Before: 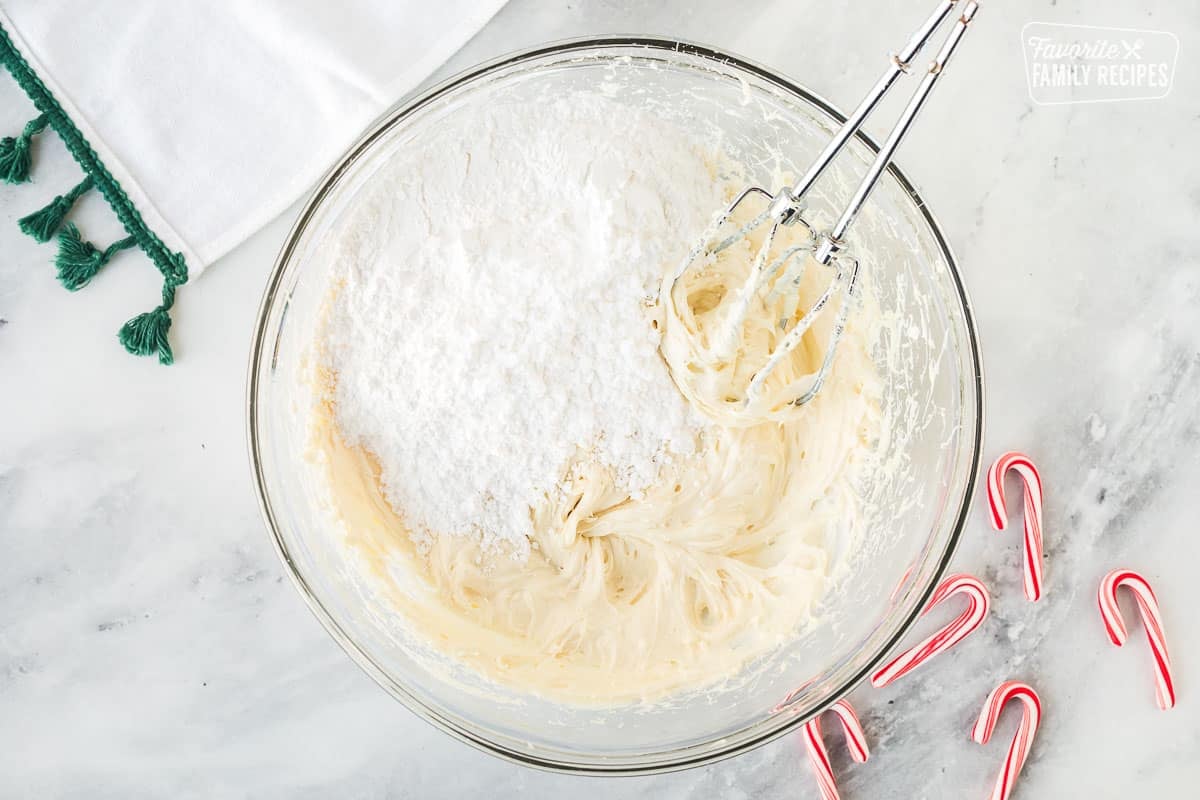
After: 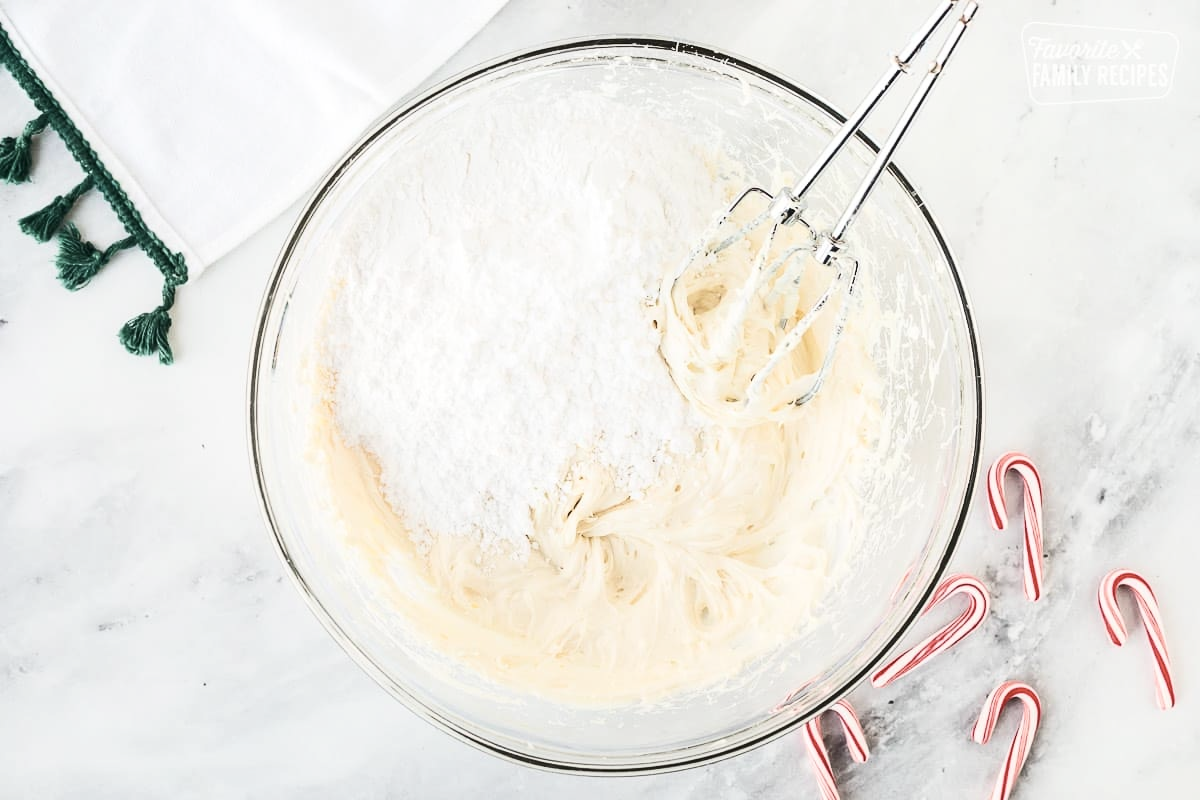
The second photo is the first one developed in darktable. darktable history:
contrast brightness saturation: contrast 0.253, saturation -0.32
